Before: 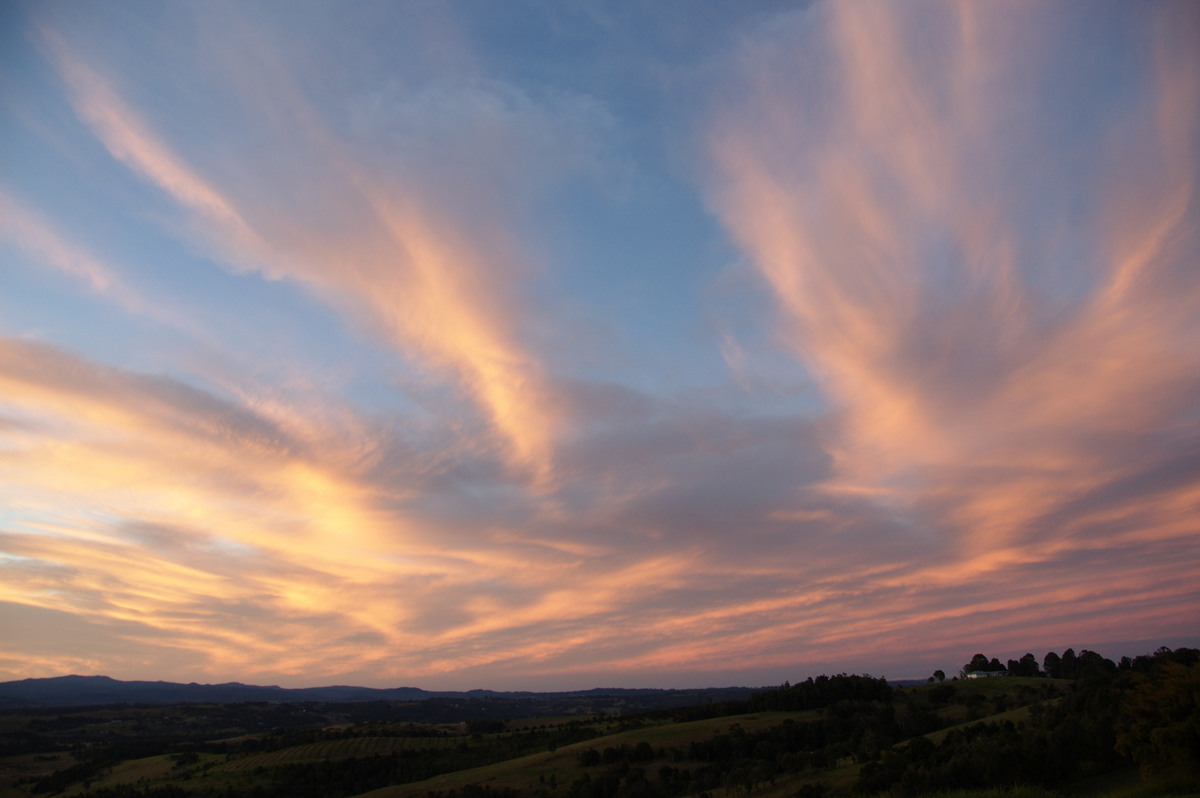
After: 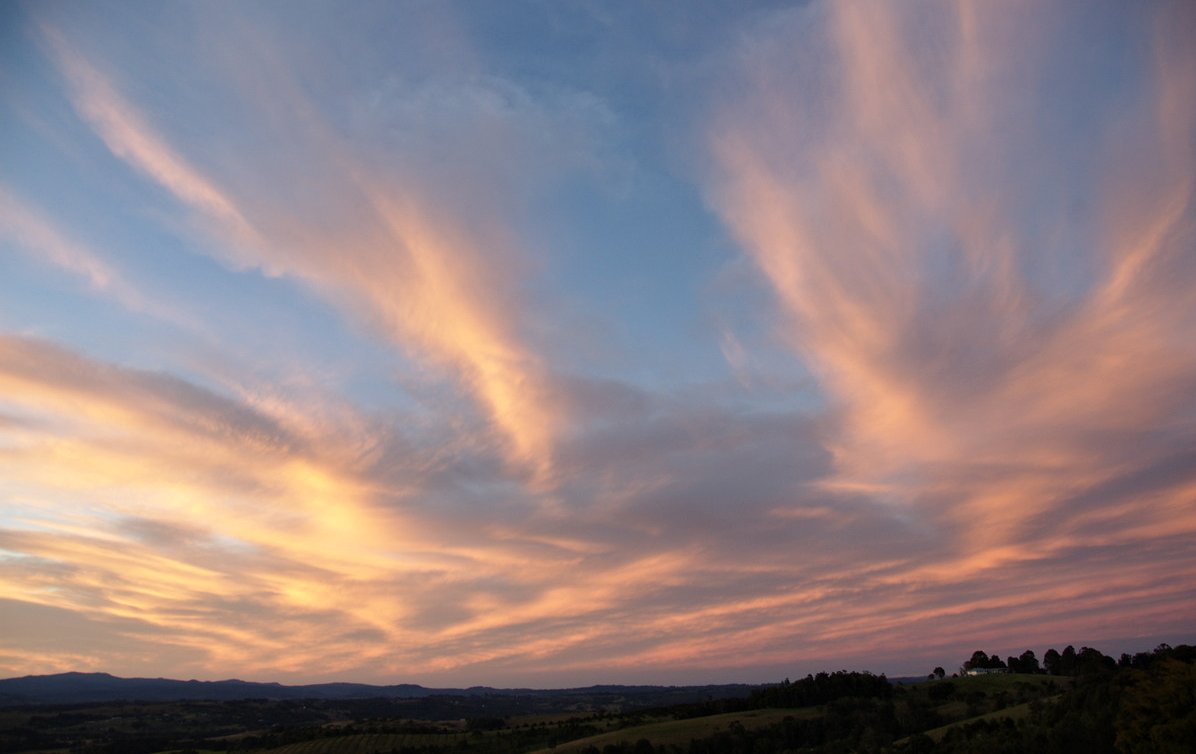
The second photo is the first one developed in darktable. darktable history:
local contrast: mode bilateral grid, contrast 28, coarseness 16, detail 115%, midtone range 0.2
crop: top 0.448%, right 0.264%, bottom 5.045%
